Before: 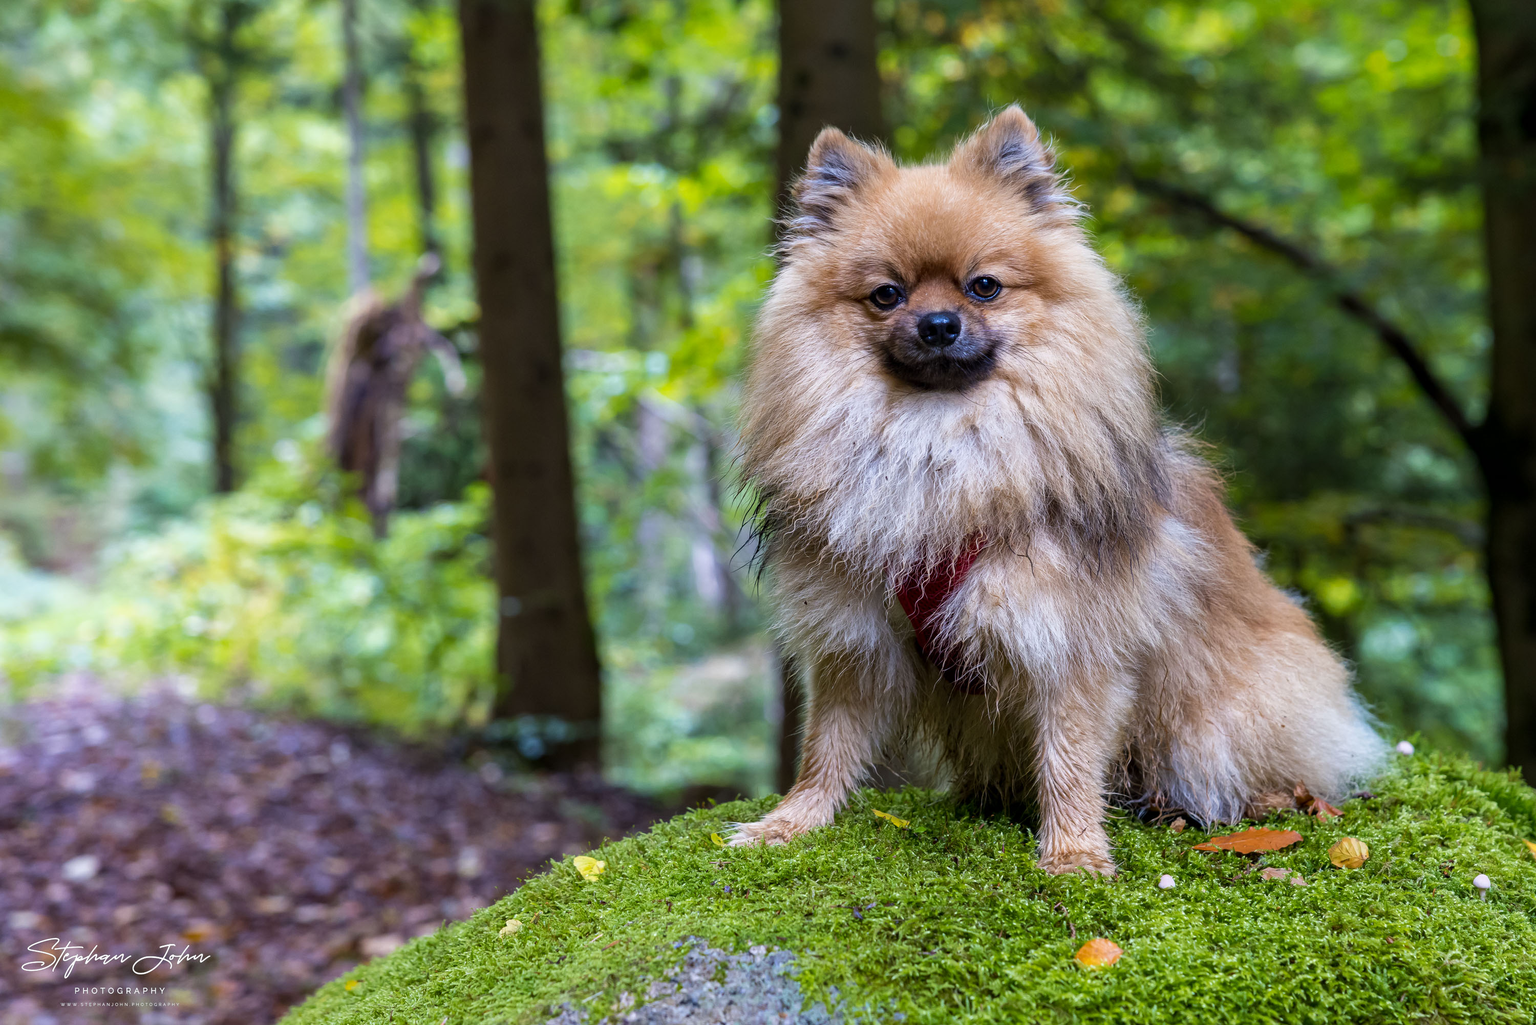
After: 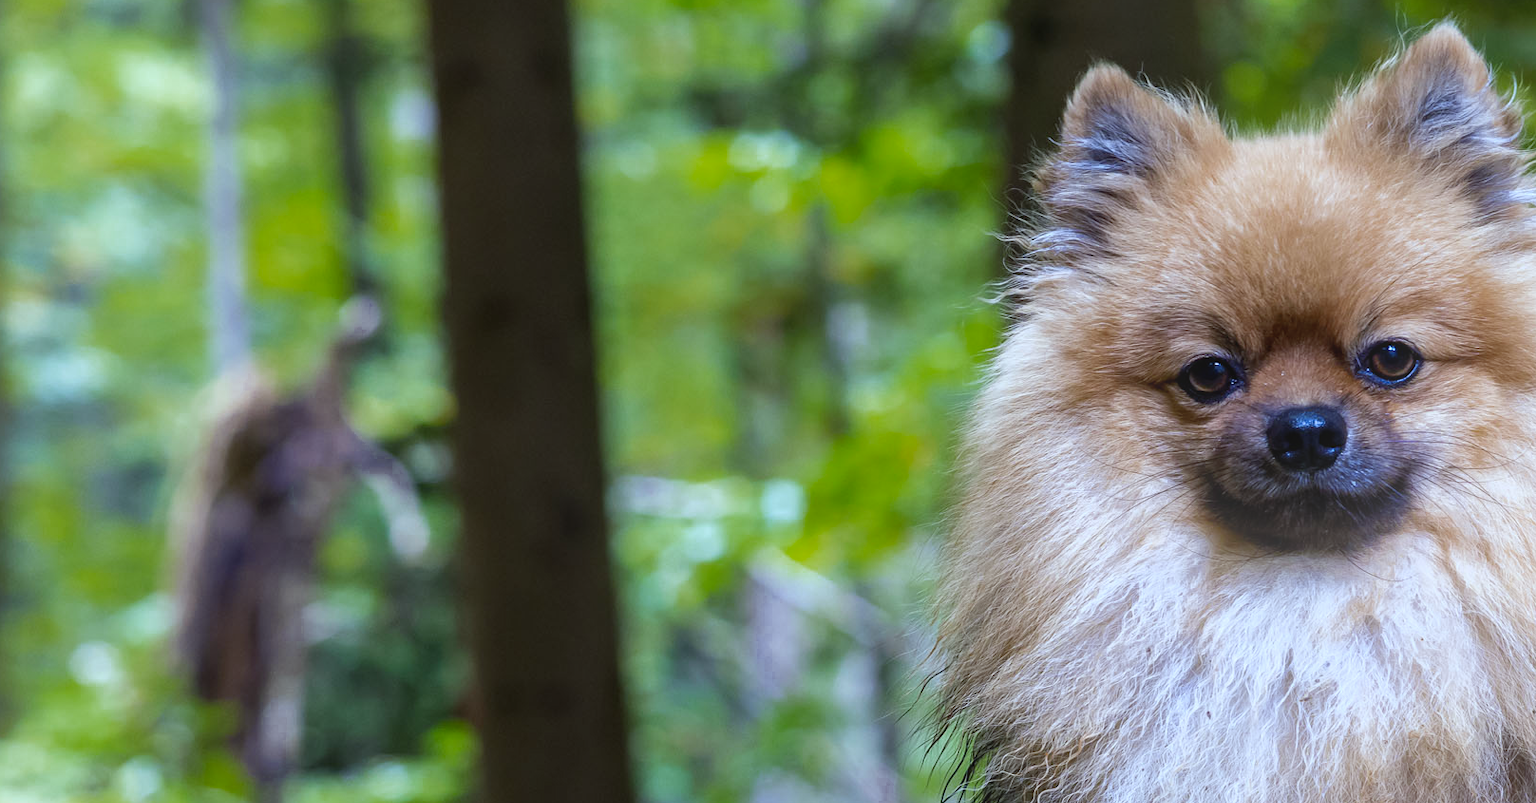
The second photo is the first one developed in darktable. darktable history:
color zones: curves: ch0 [(0.27, 0.396) (0.563, 0.504) (0.75, 0.5) (0.787, 0.307)]
white balance: red 0.925, blue 1.046
bloom: on, module defaults
crop: left 15.306%, top 9.065%, right 30.789%, bottom 48.638%
